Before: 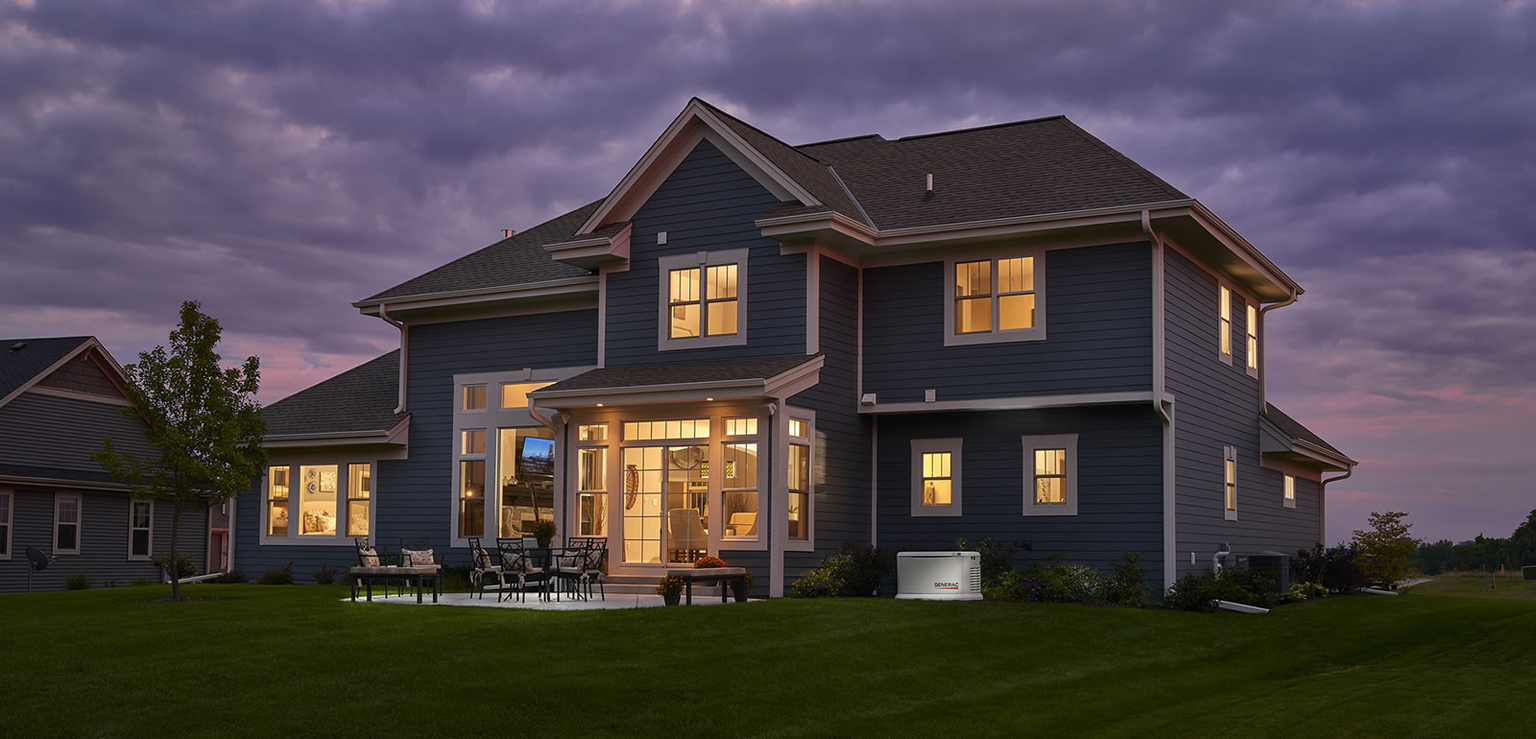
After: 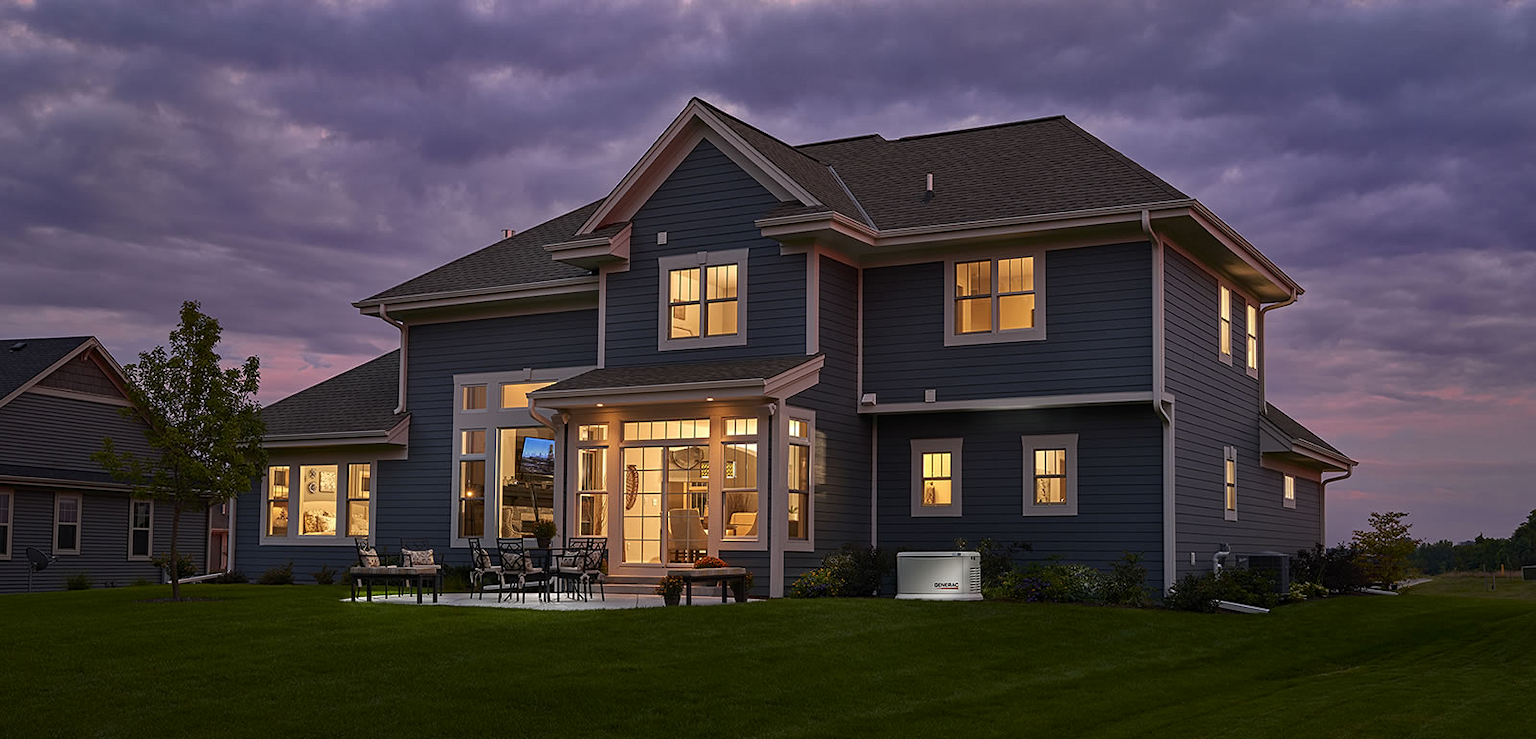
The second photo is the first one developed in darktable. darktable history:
contrast equalizer: y [[0.5, 0.5, 0.5, 0.512, 0.552, 0.62], [0.5 ×6], [0.5 ×4, 0.504, 0.553], [0 ×6], [0 ×6]]
shadows and highlights: shadows -24.28, highlights 49.77, soften with gaussian
